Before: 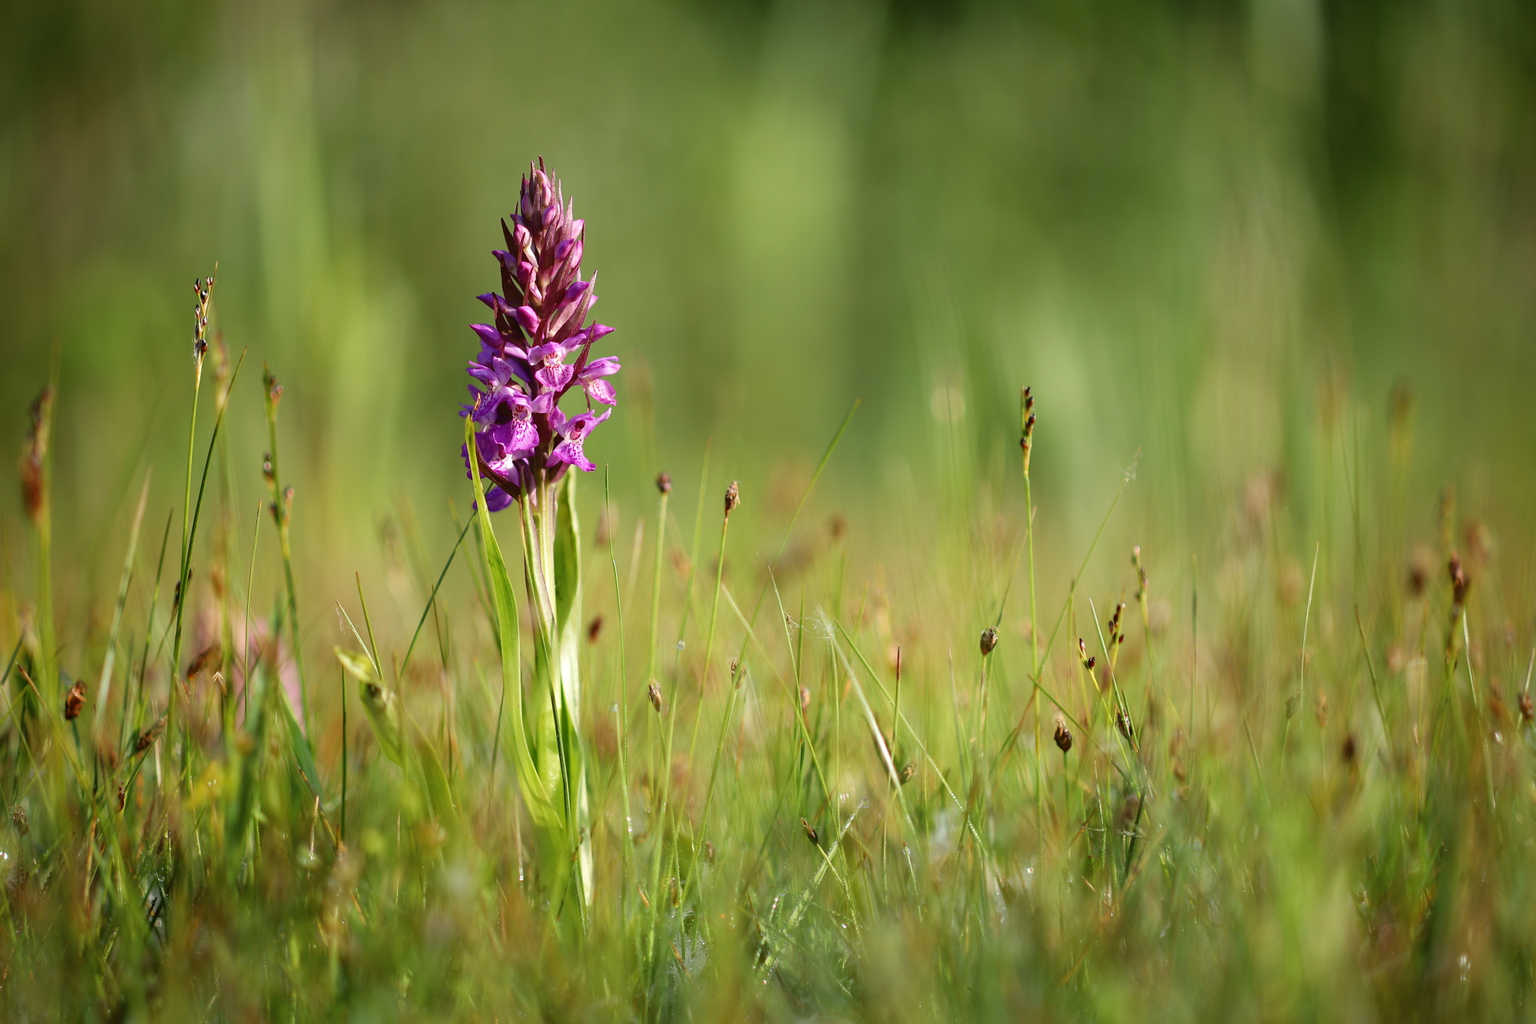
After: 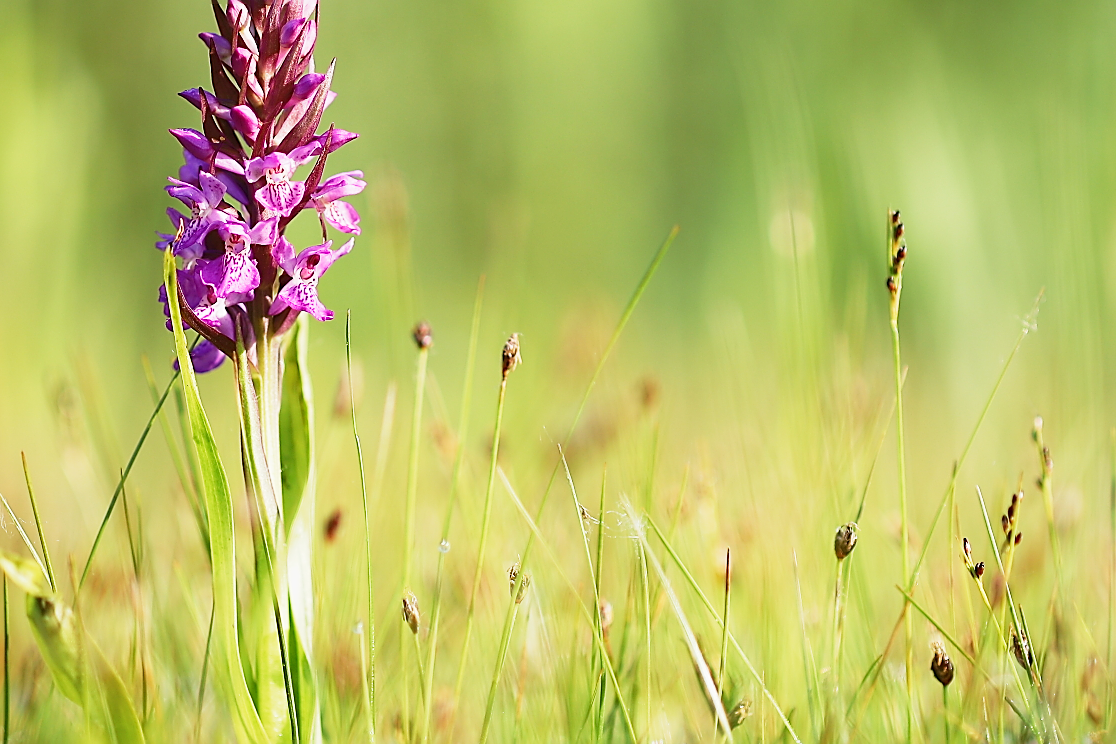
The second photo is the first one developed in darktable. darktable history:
exposure: exposure 0.376 EV, compensate highlight preservation false
crop and rotate: left 22.13%, top 22.054%, right 22.026%, bottom 22.102%
base curve: curves: ch0 [(0, 0) (0.088, 0.125) (0.176, 0.251) (0.354, 0.501) (0.613, 0.749) (1, 0.877)], preserve colors none
sharpen: radius 1.4, amount 1.25, threshold 0.7
